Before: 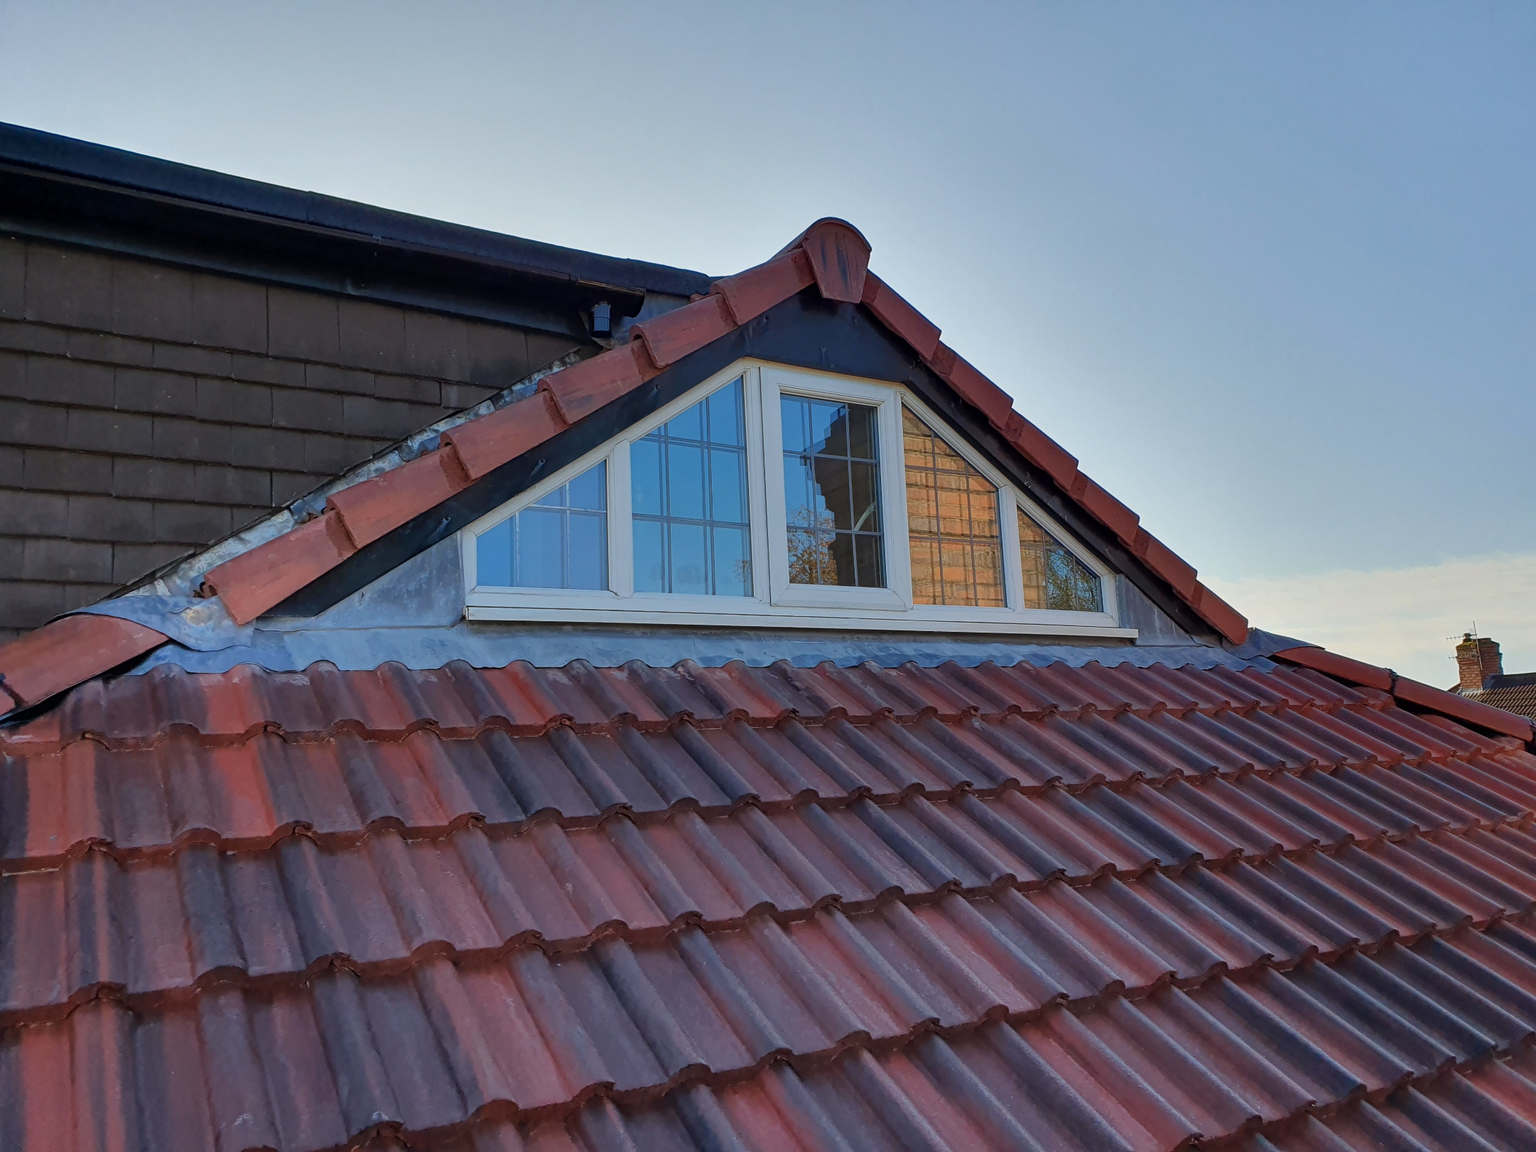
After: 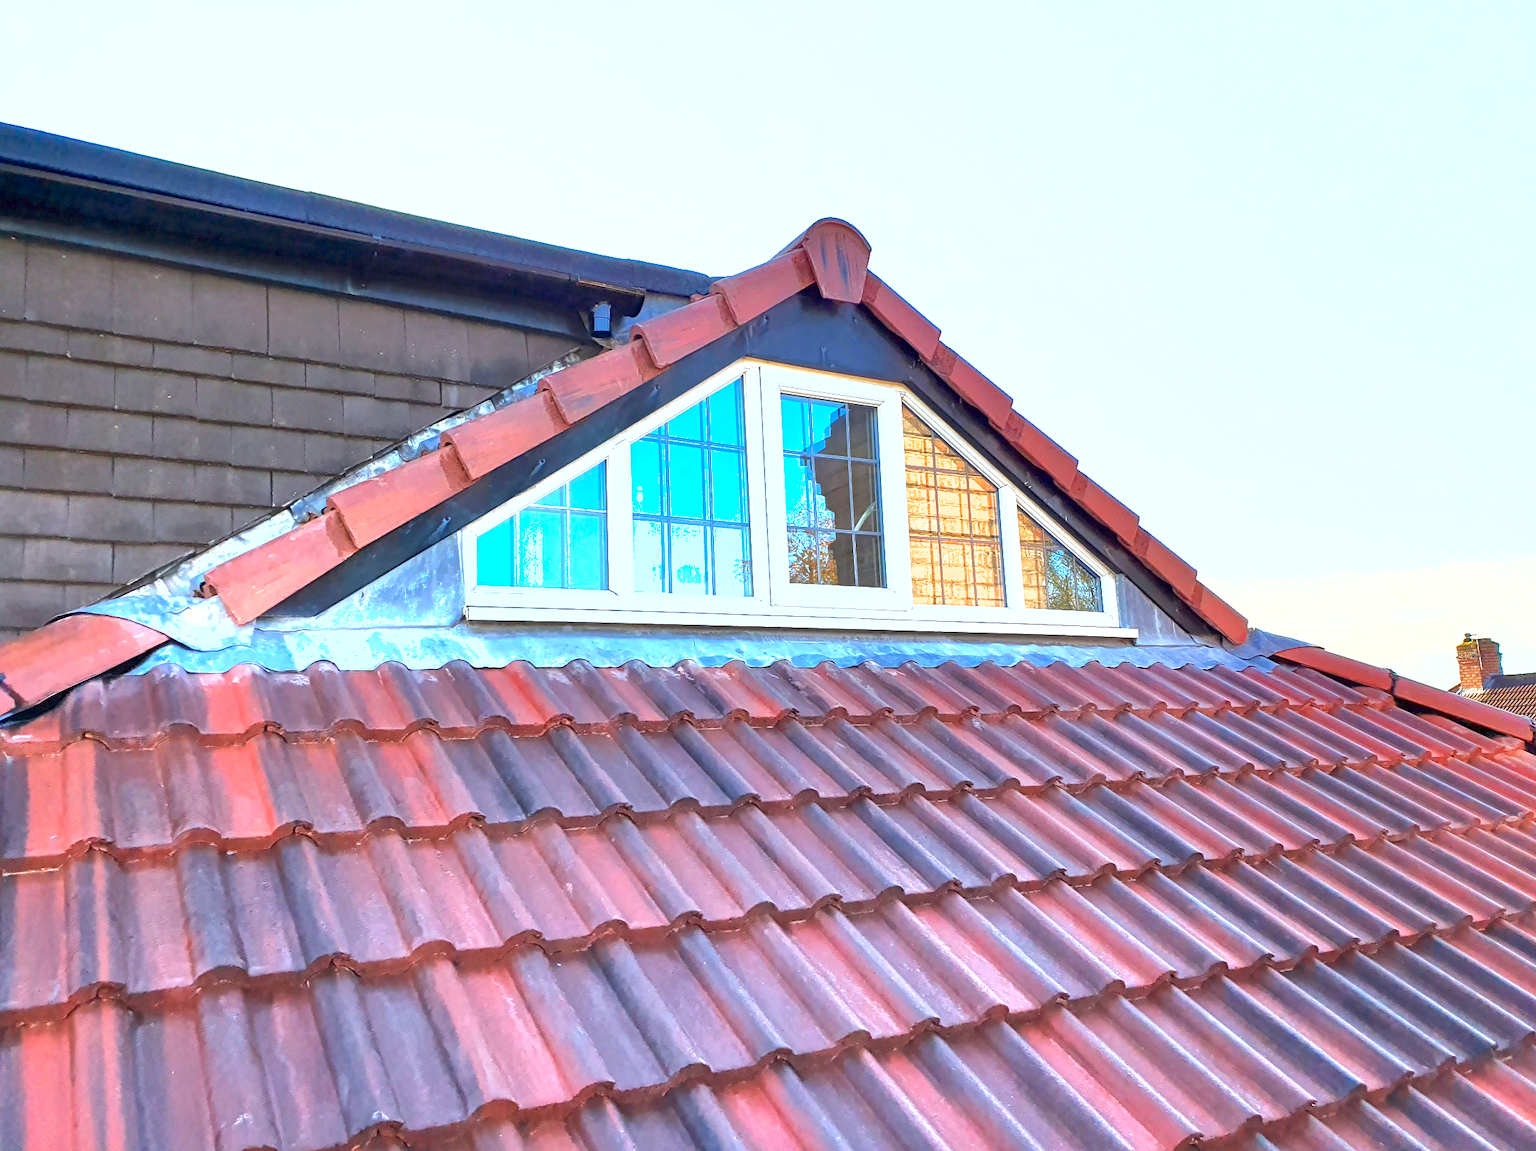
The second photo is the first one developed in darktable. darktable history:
contrast brightness saturation: saturation 0.097
shadows and highlights: on, module defaults
exposure: exposure 2.224 EV, compensate highlight preservation false
color correction: highlights a* -0.131, highlights b* 0.124
